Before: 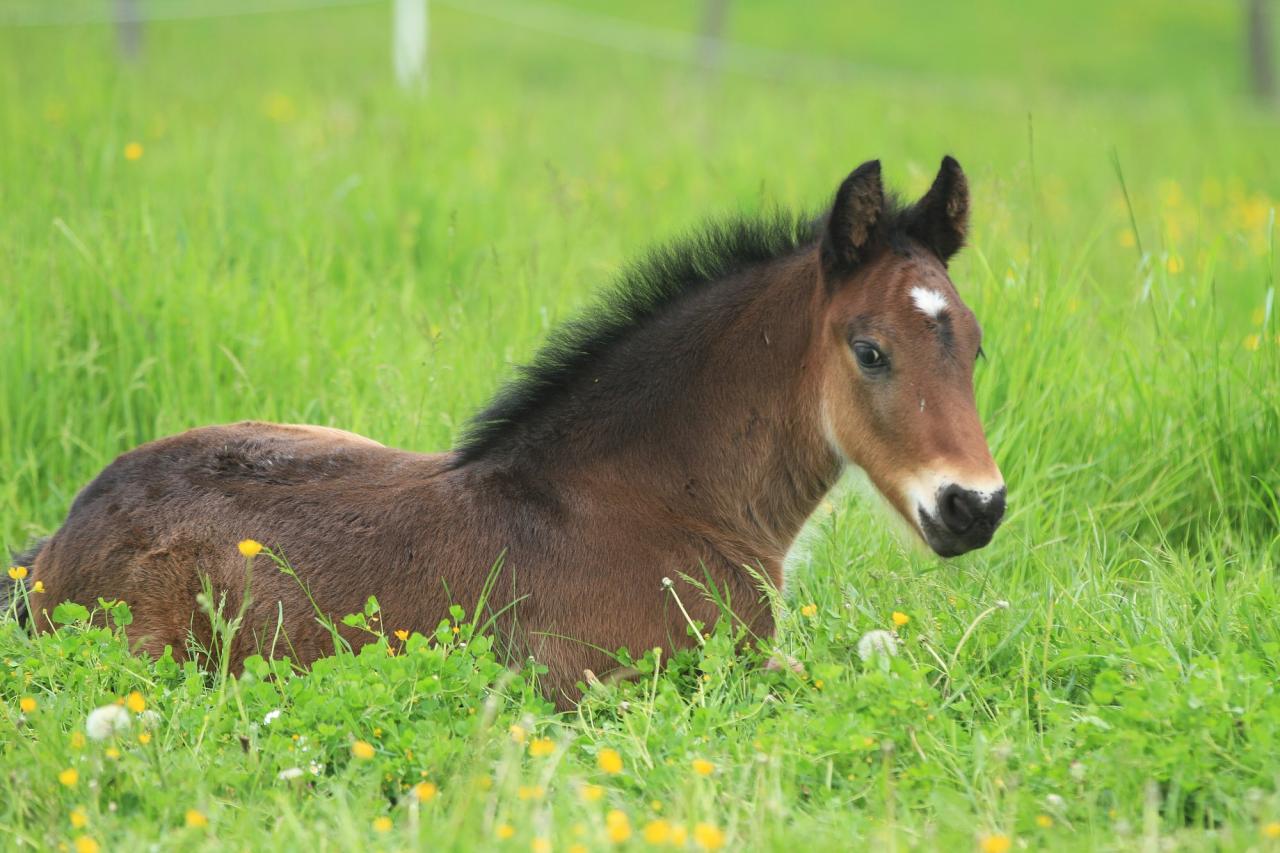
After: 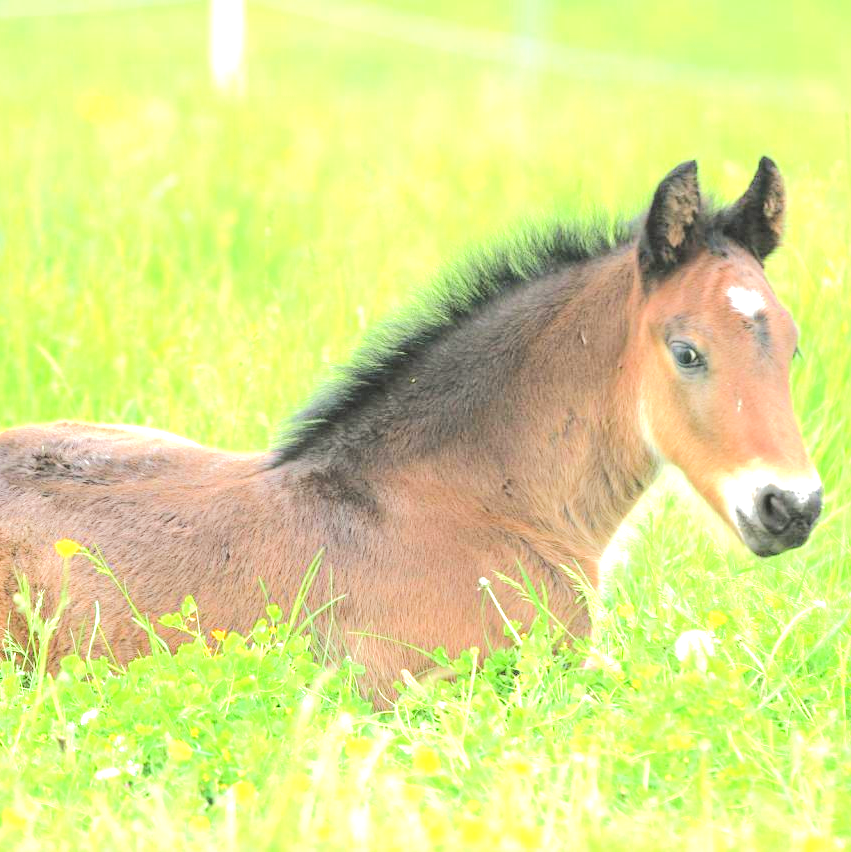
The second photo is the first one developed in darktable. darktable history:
exposure: black level correction 0, exposure 1.199 EV, compensate exposure bias true, compensate highlight preservation false
crop and rotate: left 14.333%, right 19.179%
tone equalizer: -7 EV 0.157 EV, -6 EV 0.583 EV, -5 EV 1.15 EV, -4 EV 1.37 EV, -3 EV 1.13 EV, -2 EV 0.6 EV, -1 EV 0.168 EV, edges refinement/feathering 500, mask exposure compensation -1.57 EV, preserve details no
